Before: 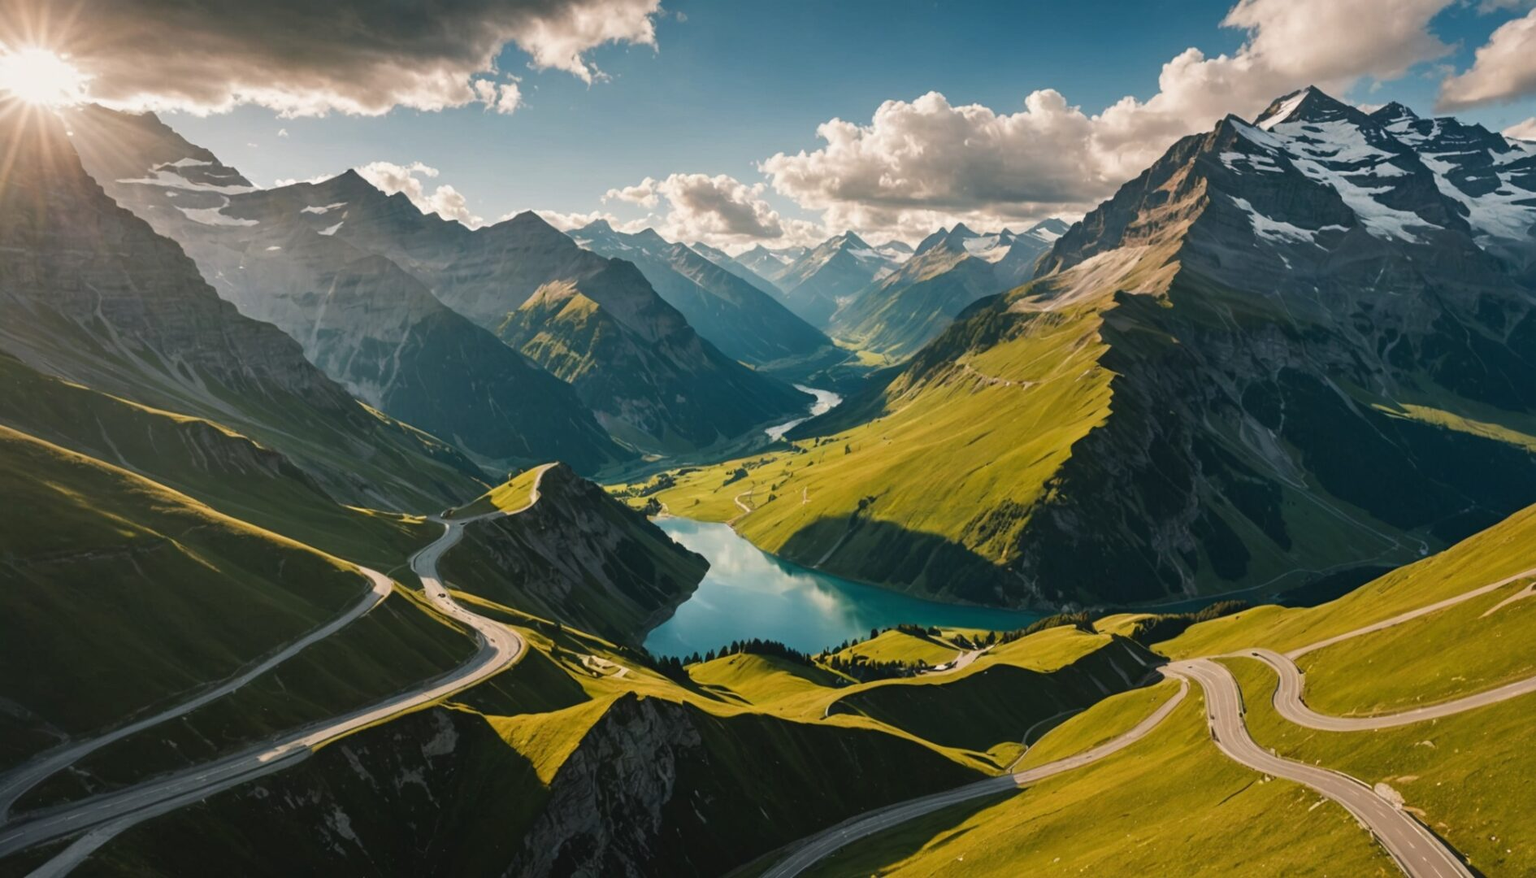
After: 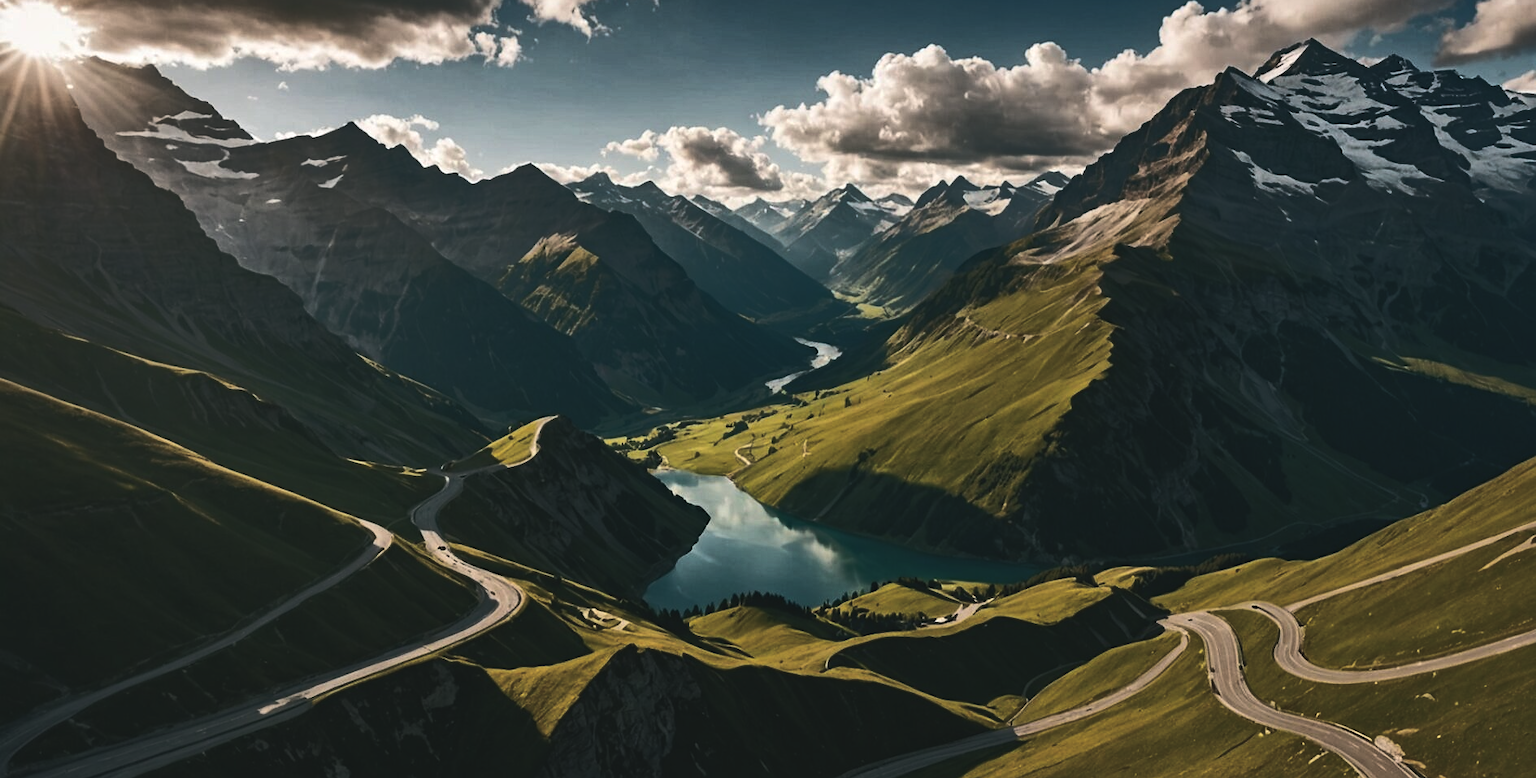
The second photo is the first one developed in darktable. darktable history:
haze removal: compatibility mode true, adaptive false
color balance rgb: shadows lift › chroma 2.778%, shadows lift › hue 190.59°, global offset › luminance 1.991%, perceptual saturation grading › global saturation 0.333%, perceptual brilliance grading › highlights 2.388%, perceptual brilliance grading › mid-tones -49.683%, perceptual brilliance grading › shadows -50.292%
crop and rotate: top 5.549%, bottom 5.747%
shadows and highlights: shadows 20.9, highlights -82.96, soften with gaussian
sharpen: radius 1.008, threshold 1.009
